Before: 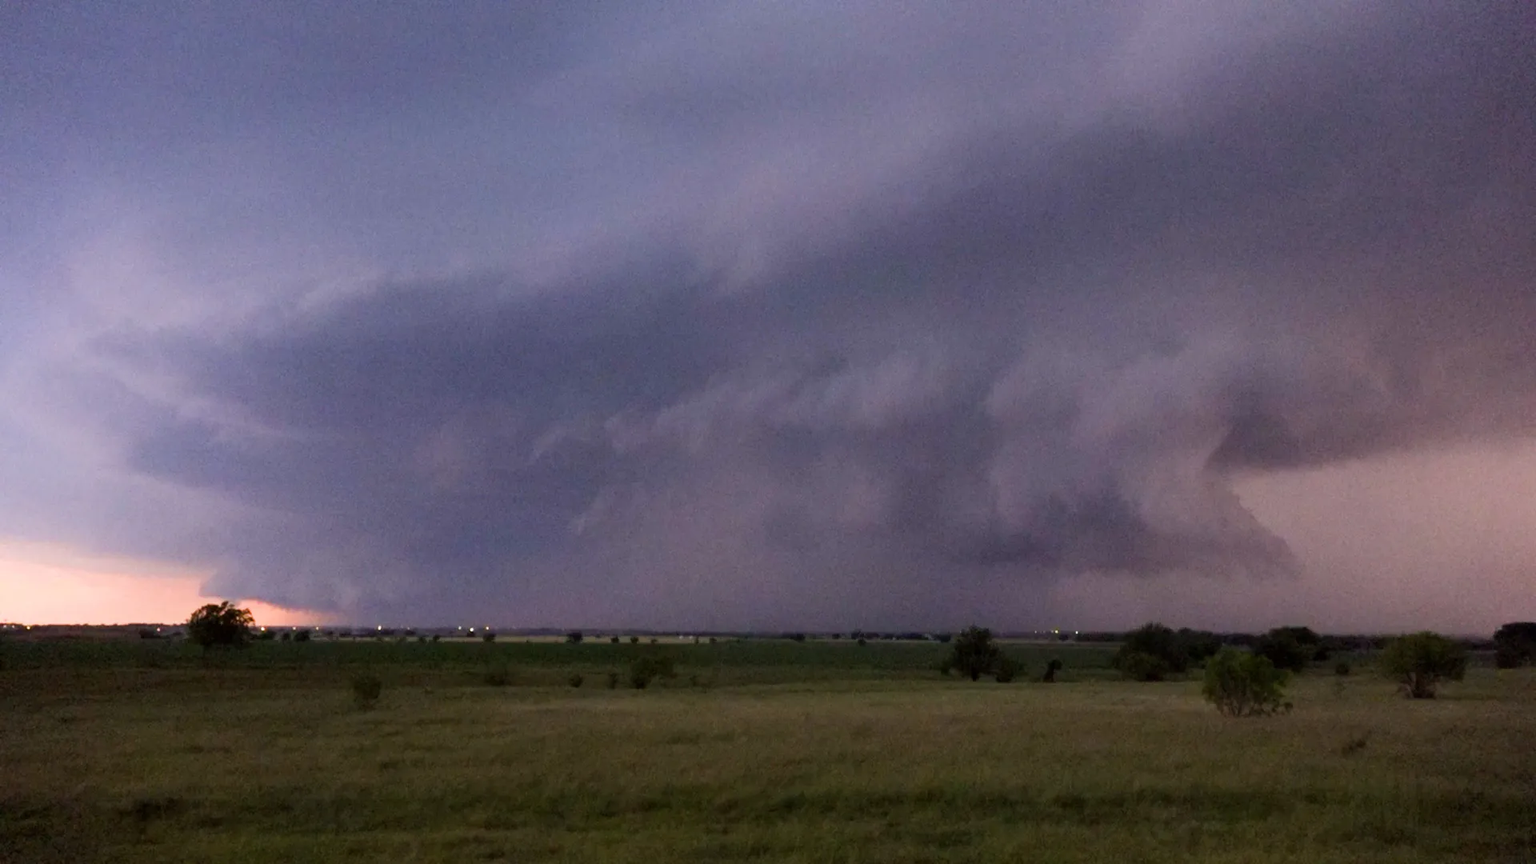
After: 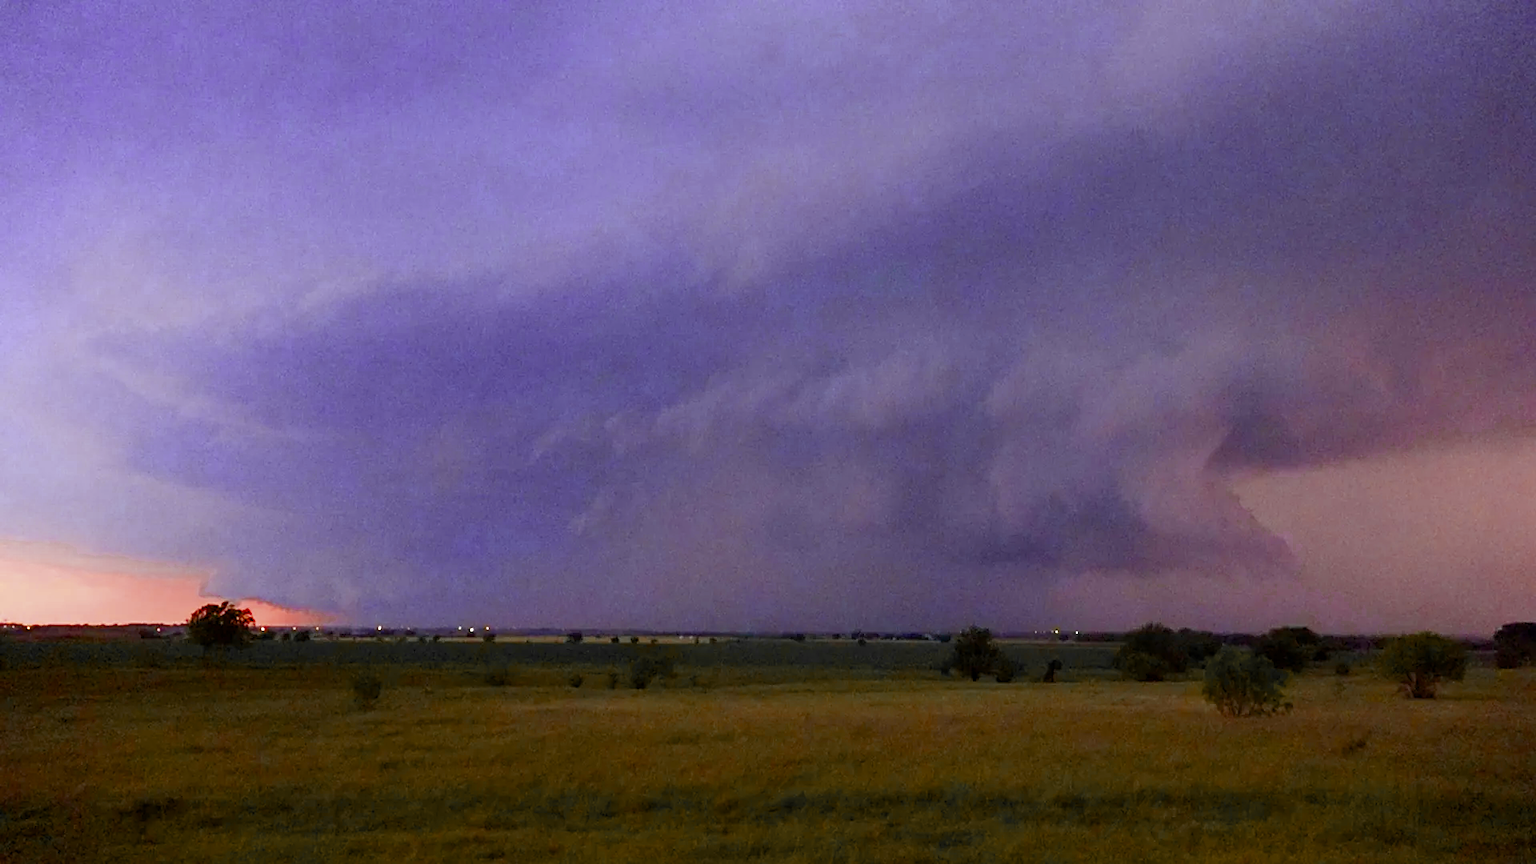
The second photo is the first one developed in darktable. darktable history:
color zones: curves: ch0 [(0, 0.363) (0.128, 0.373) (0.25, 0.5) (0.402, 0.407) (0.521, 0.525) (0.63, 0.559) (0.729, 0.662) (0.867, 0.471)]; ch1 [(0, 0.515) (0.136, 0.618) (0.25, 0.5) (0.378, 0) (0.516, 0) (0.622, 0.593) (0.737, 0.819) (0.87, 0.593)]; ch2 [(0, 0.529) (0.128, 0.471) (0.282, 0.451) (0.386, 0.662) (0.516, 0.525) (0.633, 0.554) (0.75, 0.62) (0.875, 0.441)], mix 21.92%
sharpen: on, module defaults
color balance rgb: perceptual saturation grading › global saturation 44.595%, perceptual saturation grading › highlights -49.632%, perceptual saturation grading › shadows 29.89%
